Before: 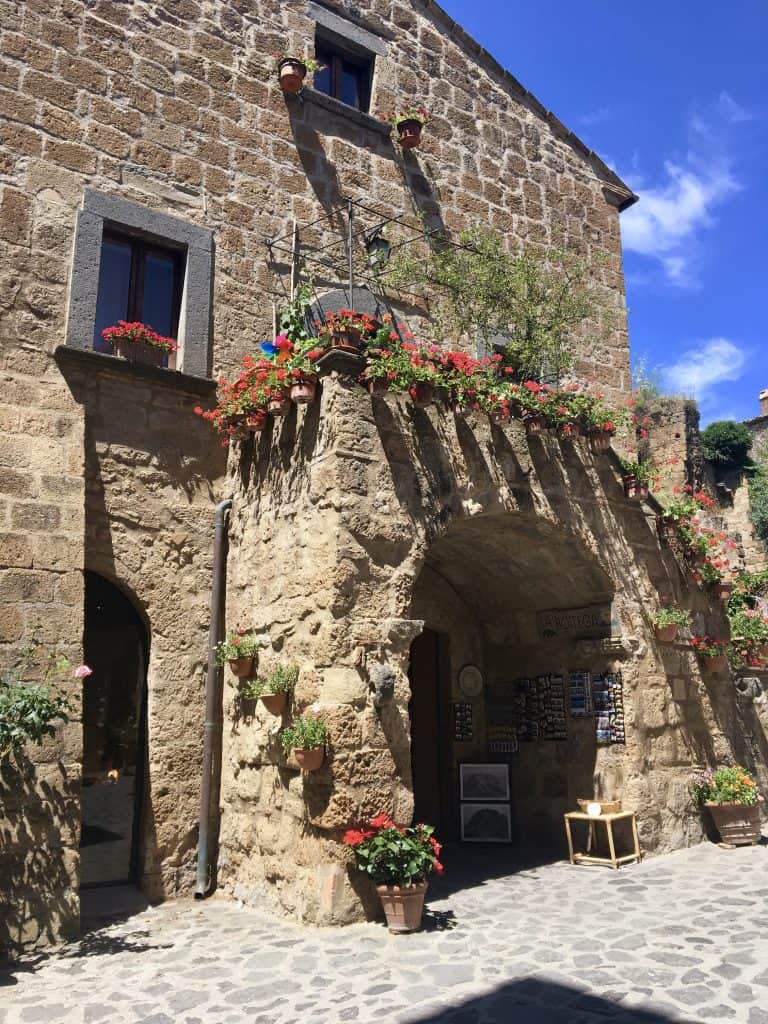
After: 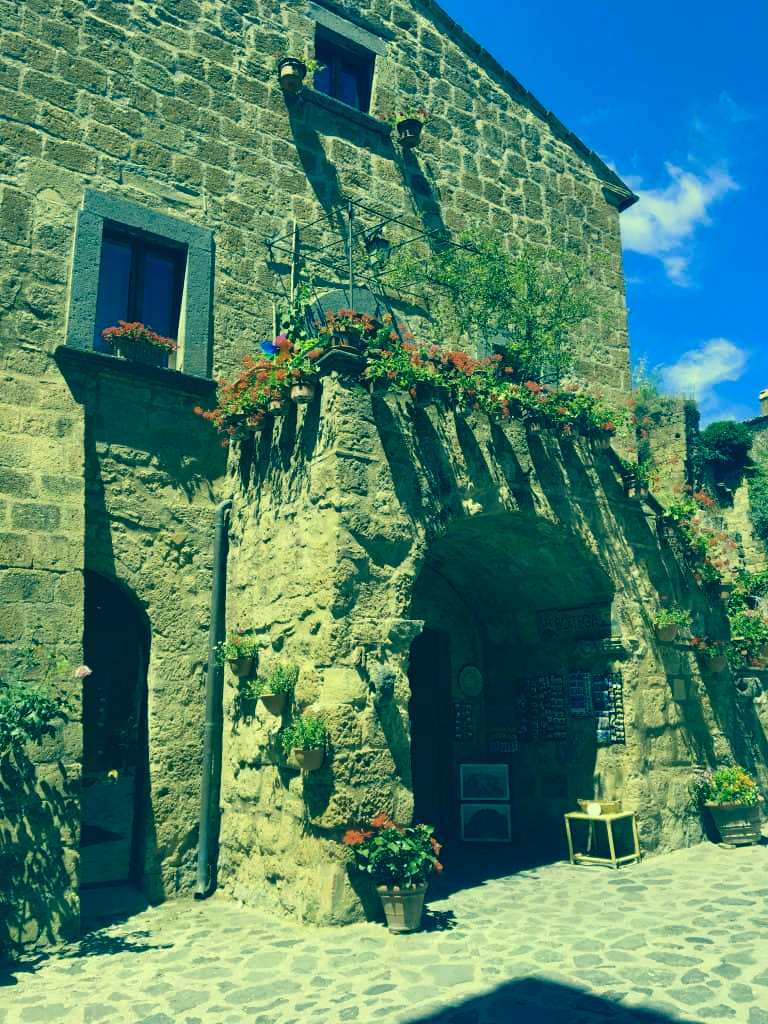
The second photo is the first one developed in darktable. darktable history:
color calibration: illuminant as shot in camera, x 0.358, y 0.373, temperature 4628.91 K
color correction: highlights a* -15.58, highlights b* 40, shadows a* -40, shadows b* -26.18
